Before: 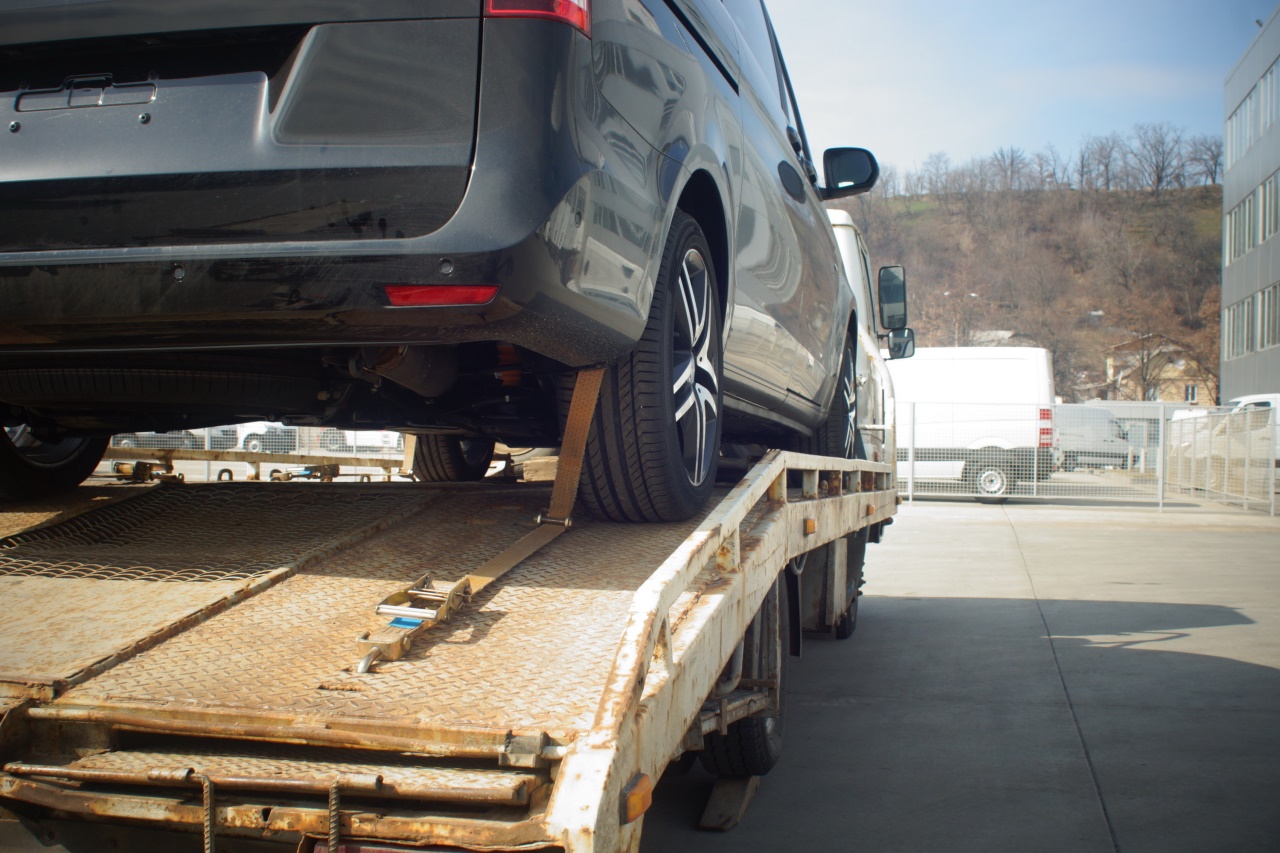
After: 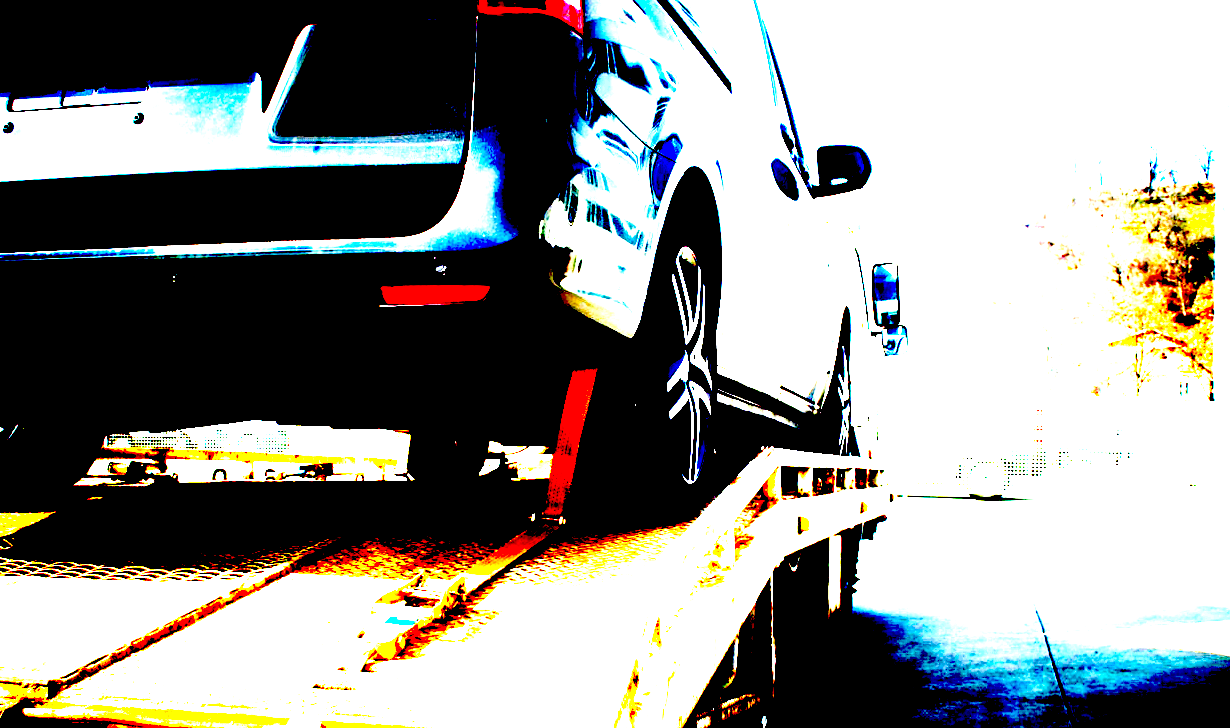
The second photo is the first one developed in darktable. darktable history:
crop and rotate: angle 0.2°, left 0.275%, right 3.127%, bottom 14.18%
exposure: black level correction 0.1, exposure 3 EV, compensate highlight preservation false
